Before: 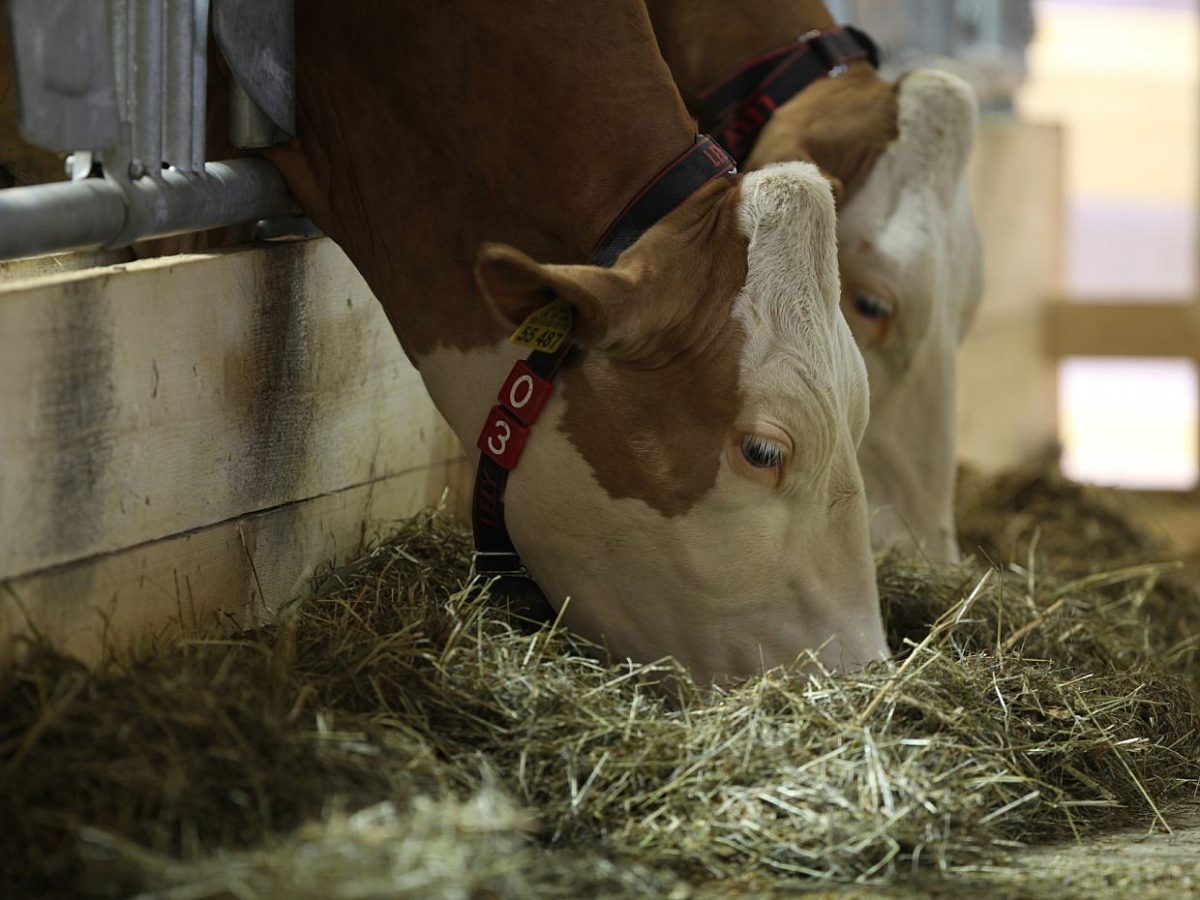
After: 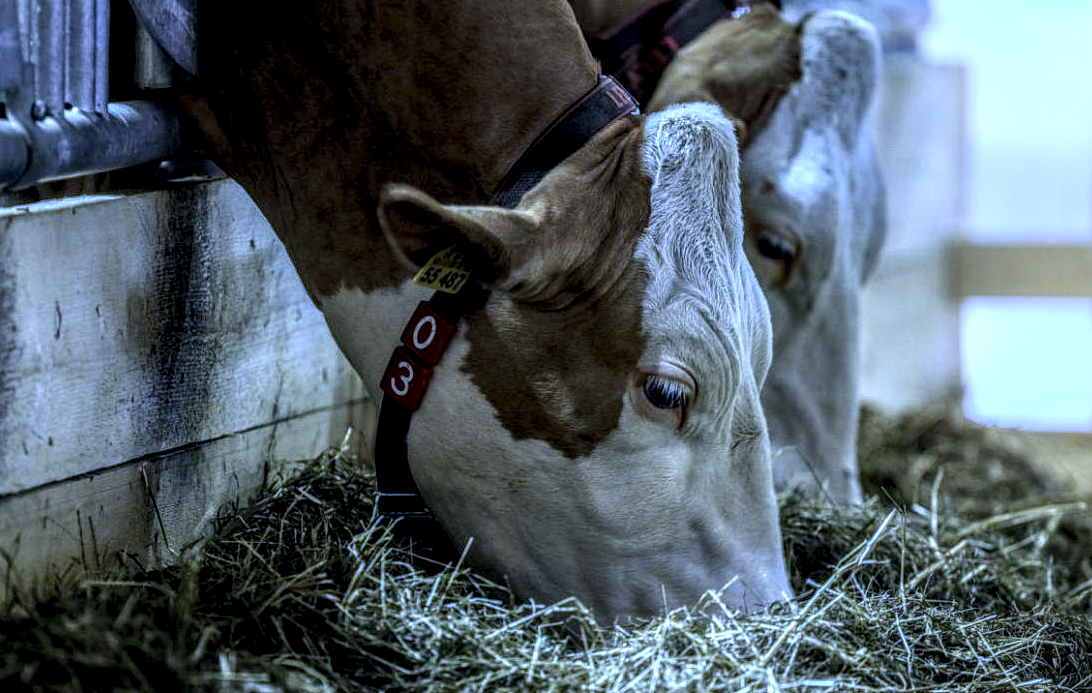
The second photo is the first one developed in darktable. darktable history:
local contrast: highlights 0%, shadows 0%, detail 300%, midtone range 0.3
white balance: red 0.766, blue 1.537
crop: left 8.155%, top 6.611%, bottom 15.385%
bloom: size 16%, threshold 98%, strength 20%
